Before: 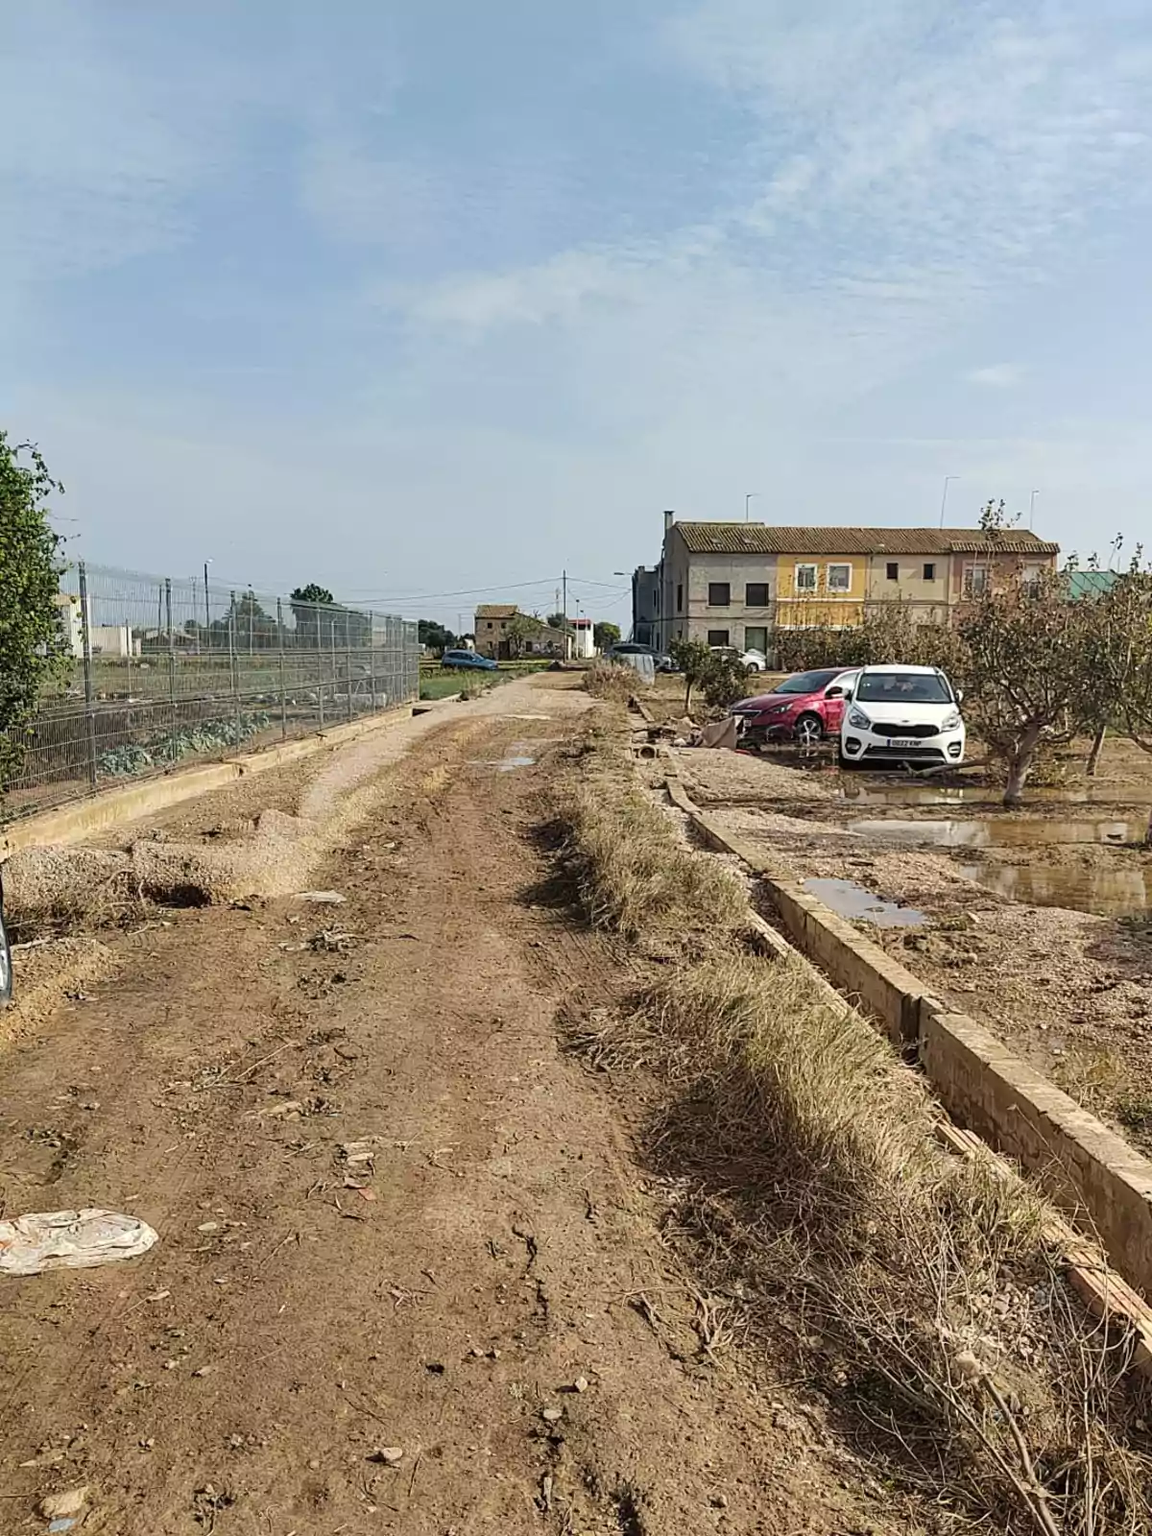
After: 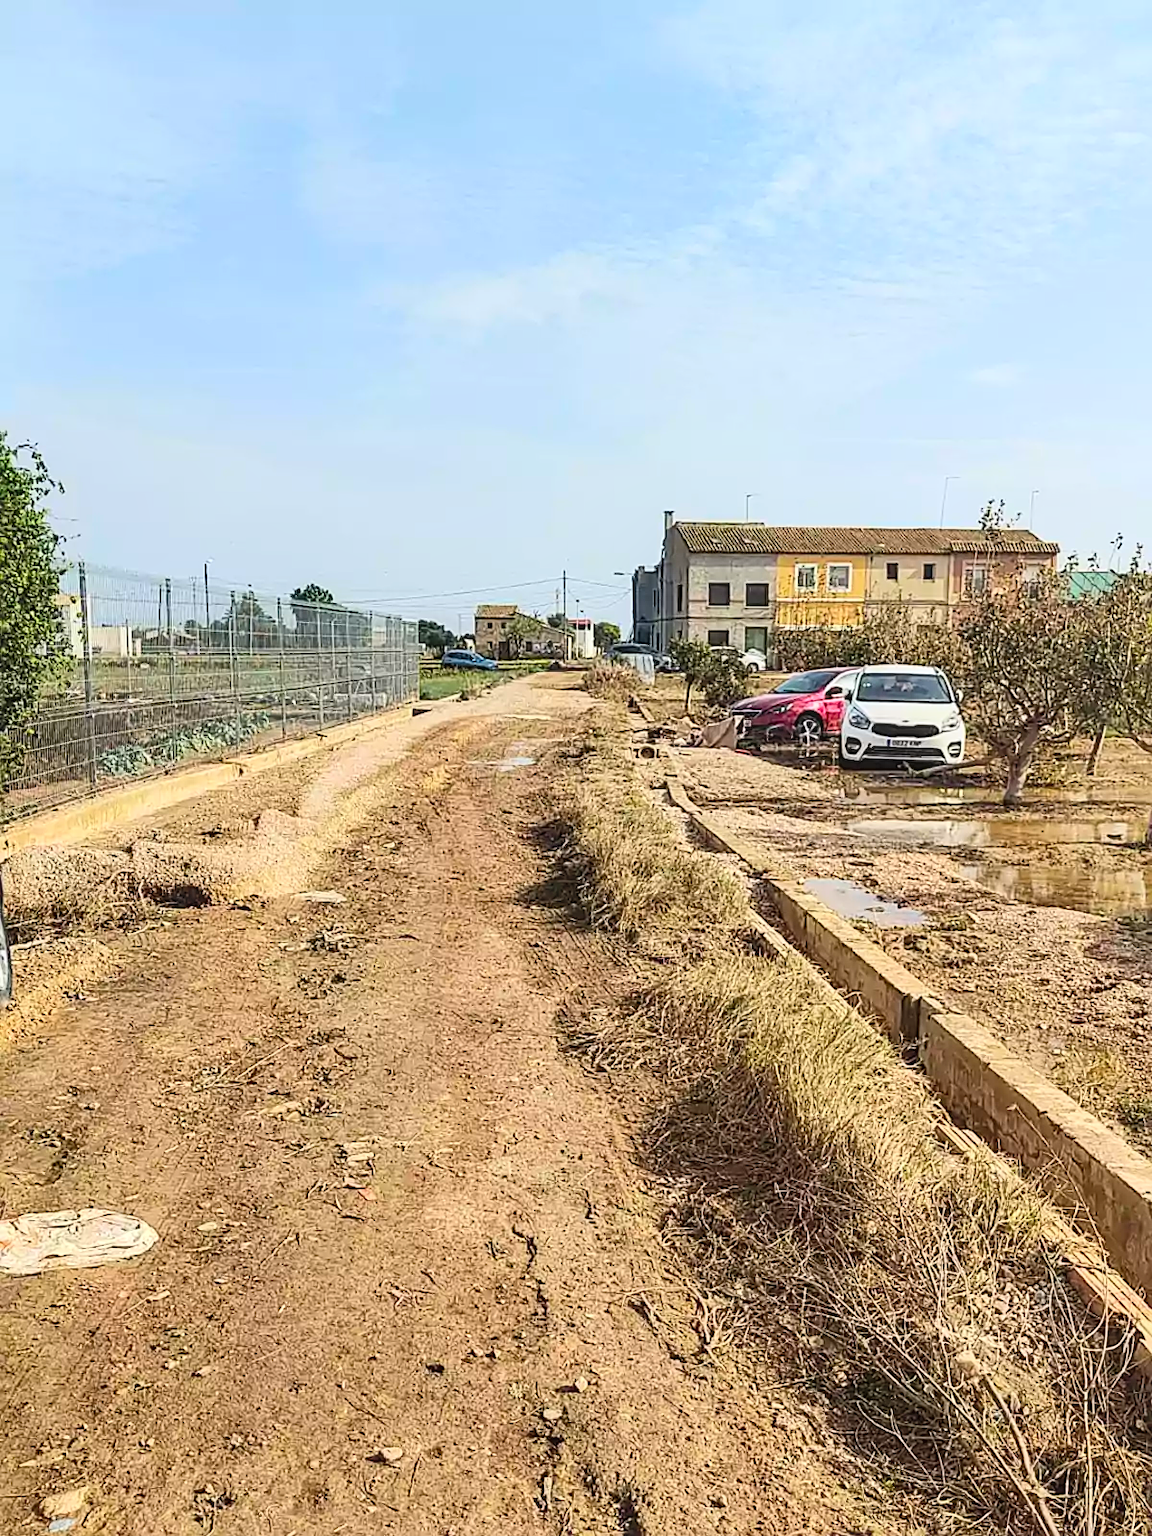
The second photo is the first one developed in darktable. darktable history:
contrast brightness saturation: contrast 0.24, brightness 0.26, saturation 0.39
sharpen: on, module defaults
local contrast: detail 110%
